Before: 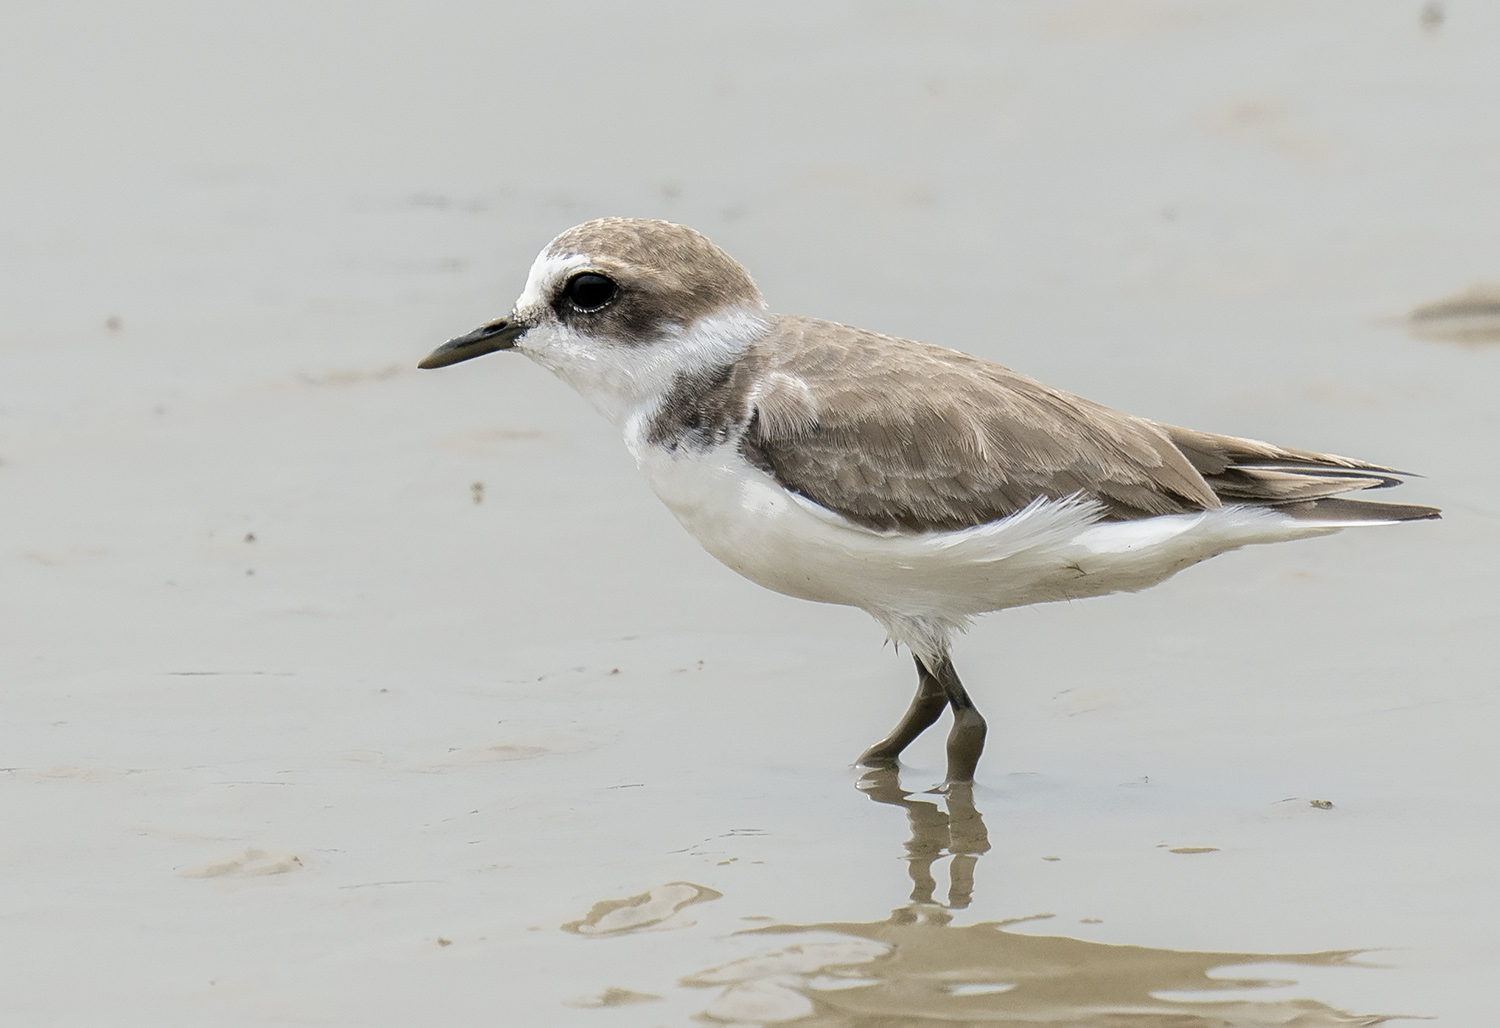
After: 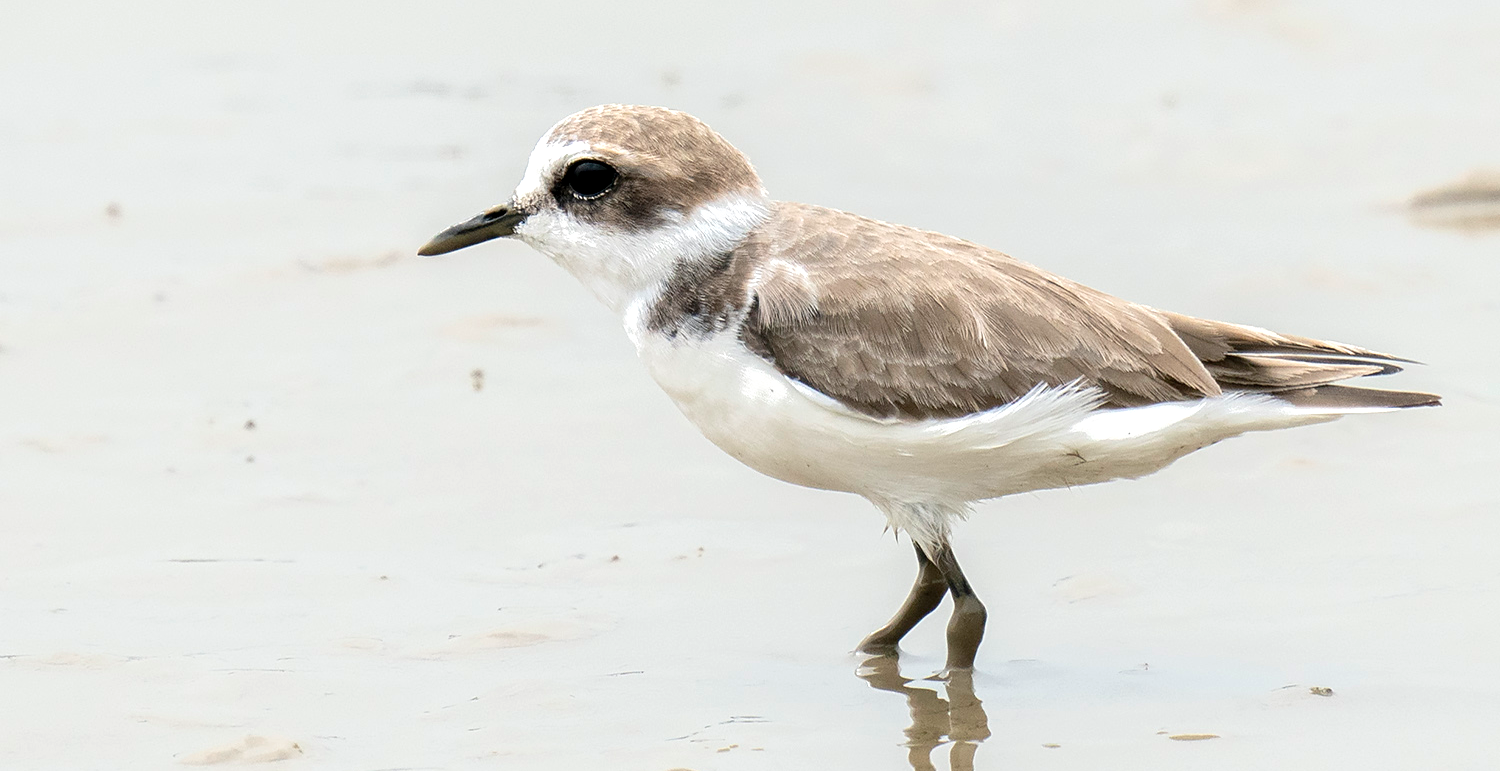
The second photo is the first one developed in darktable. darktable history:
exposure: black level correction 0.001, exposure 0.499 EV, compensate highlight preservation false
crop: top 11.021%, bottom 13.895%
